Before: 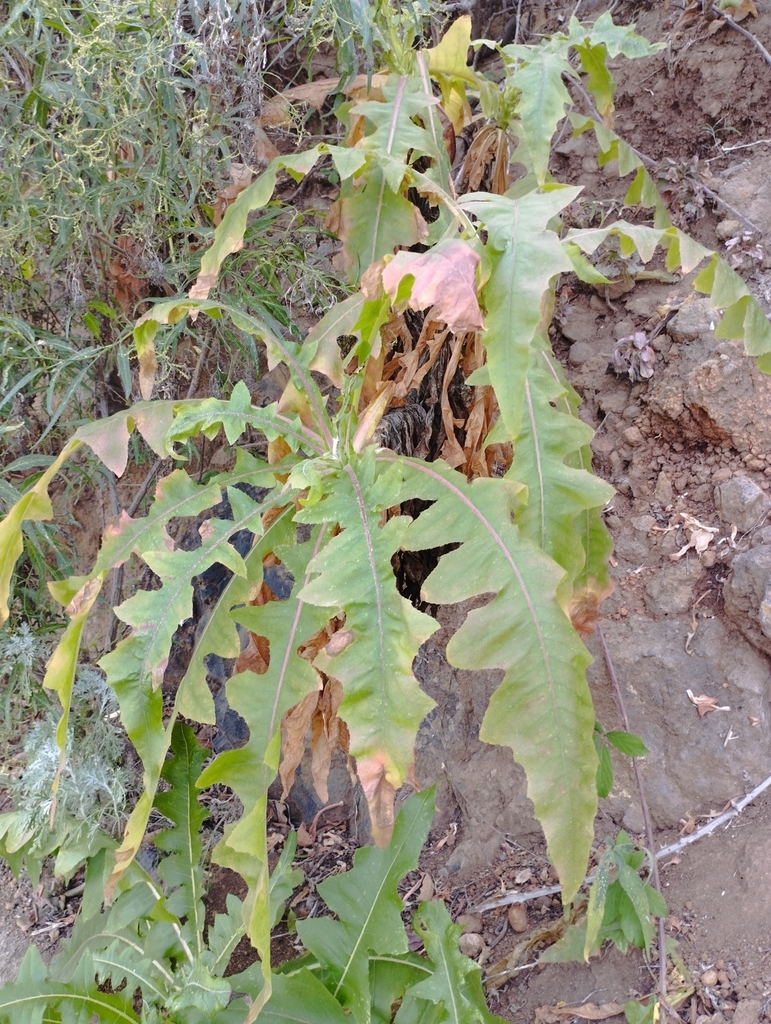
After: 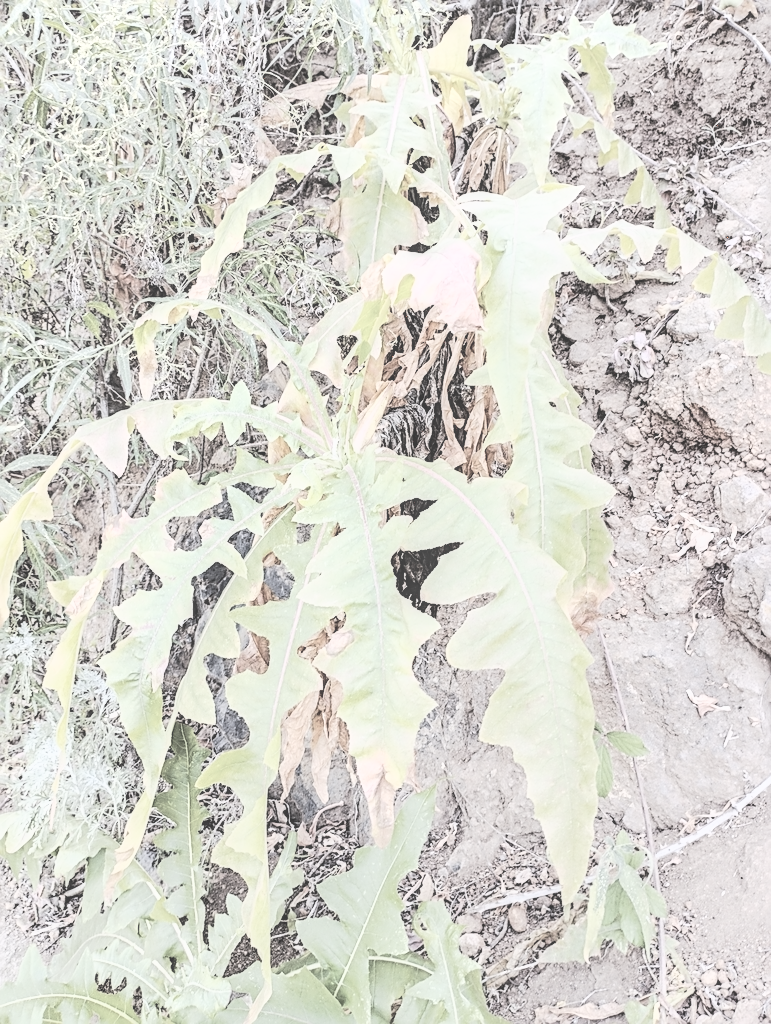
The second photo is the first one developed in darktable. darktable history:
base curve: curves: ch0 [(0, 0) (0.007, 0.004) (0.027, 0.03) (0.046, 0.07) (0.207, 0.54) (0.442, 0.872) (0.673, 0.972) (1, 1)]
local contrast: highlights 20%, detail 196%
sharpen: amount 0.738
contrast brightness saturation: contrast -0.305, brightness 0.744, saturation -0.76
